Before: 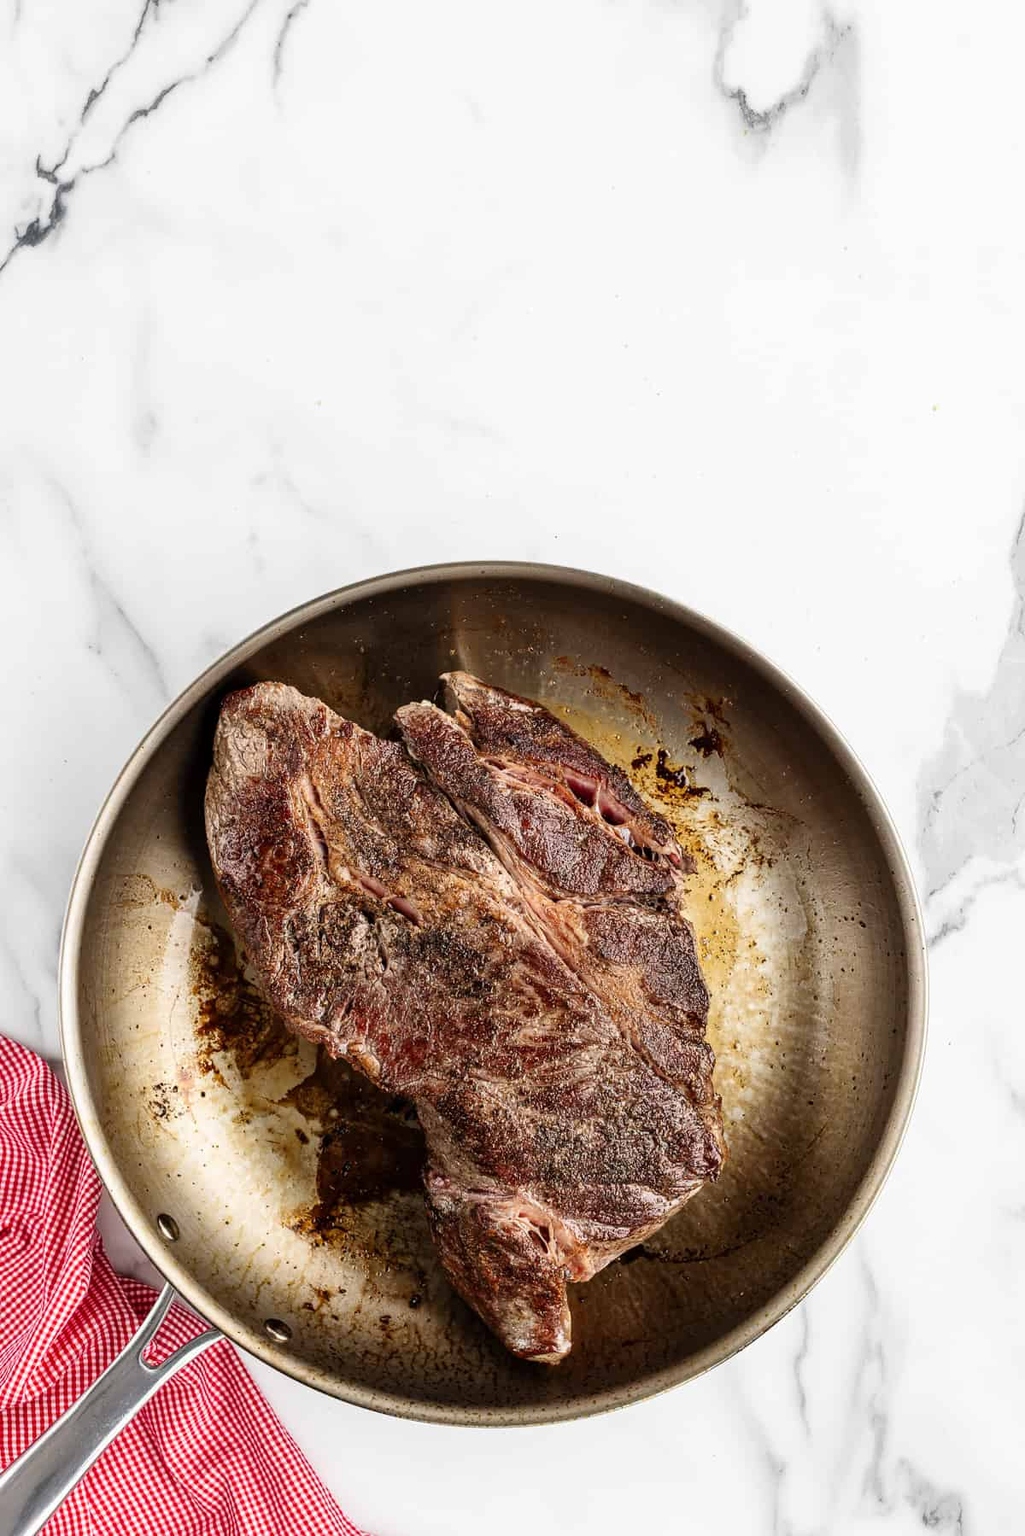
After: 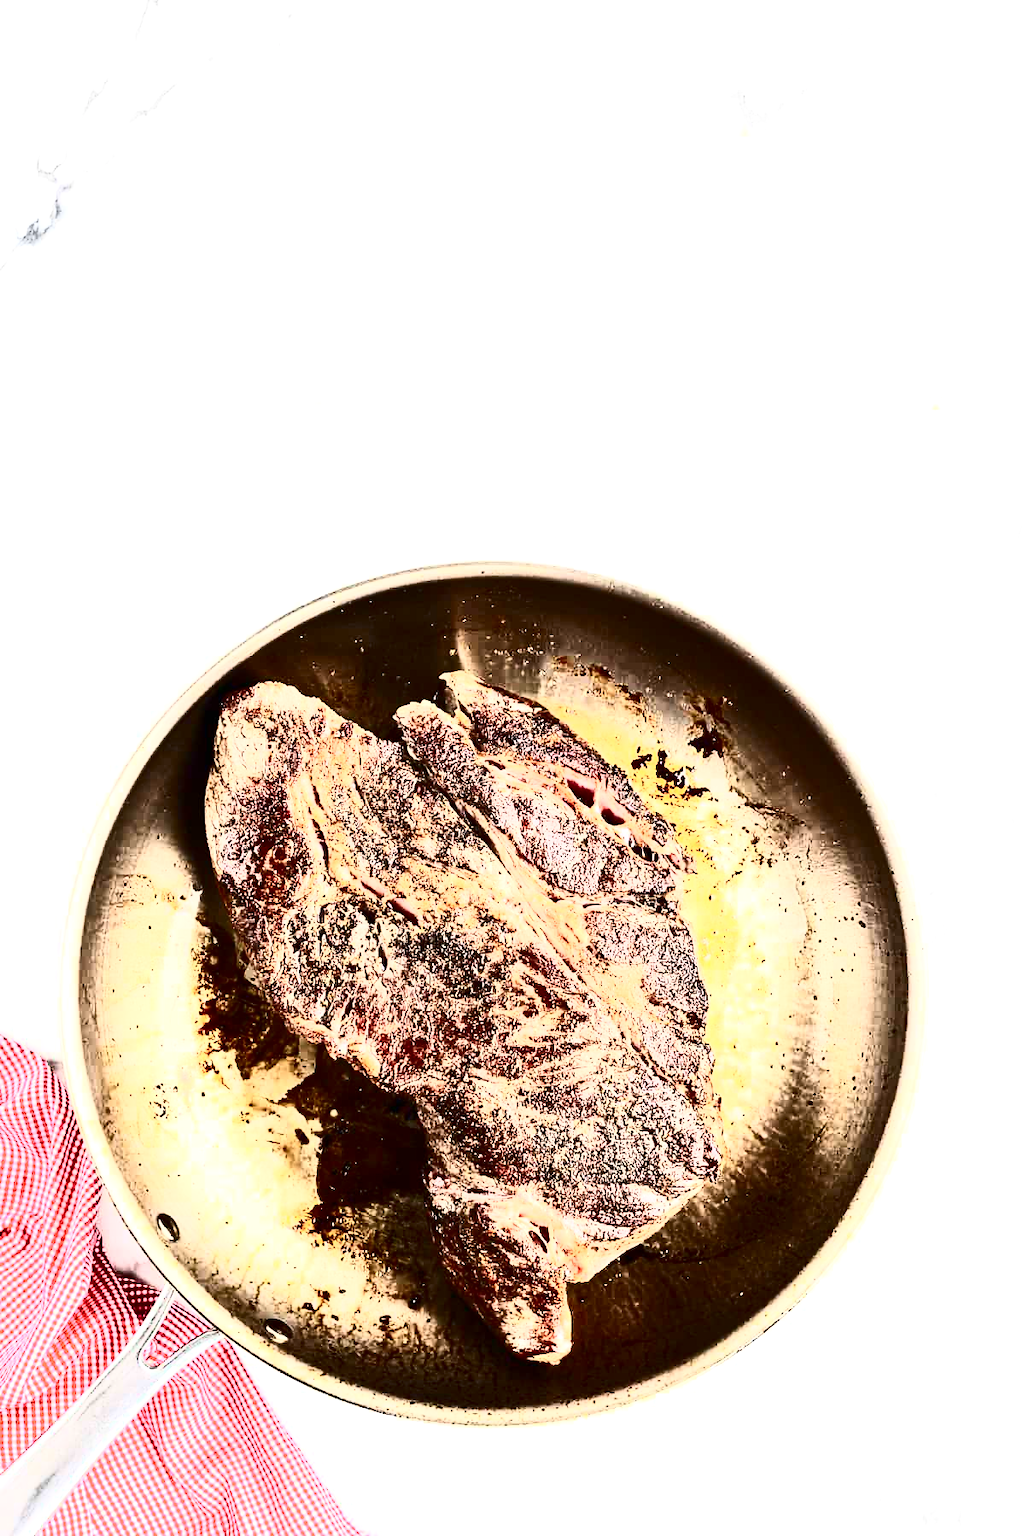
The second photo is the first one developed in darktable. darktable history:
contrast brightness saturation: contrast 0.93, brightness 0.2
exposure: black level correction 0, exposure 1.2 EV, compensate exposure bias true, compensate highlight preservation false
